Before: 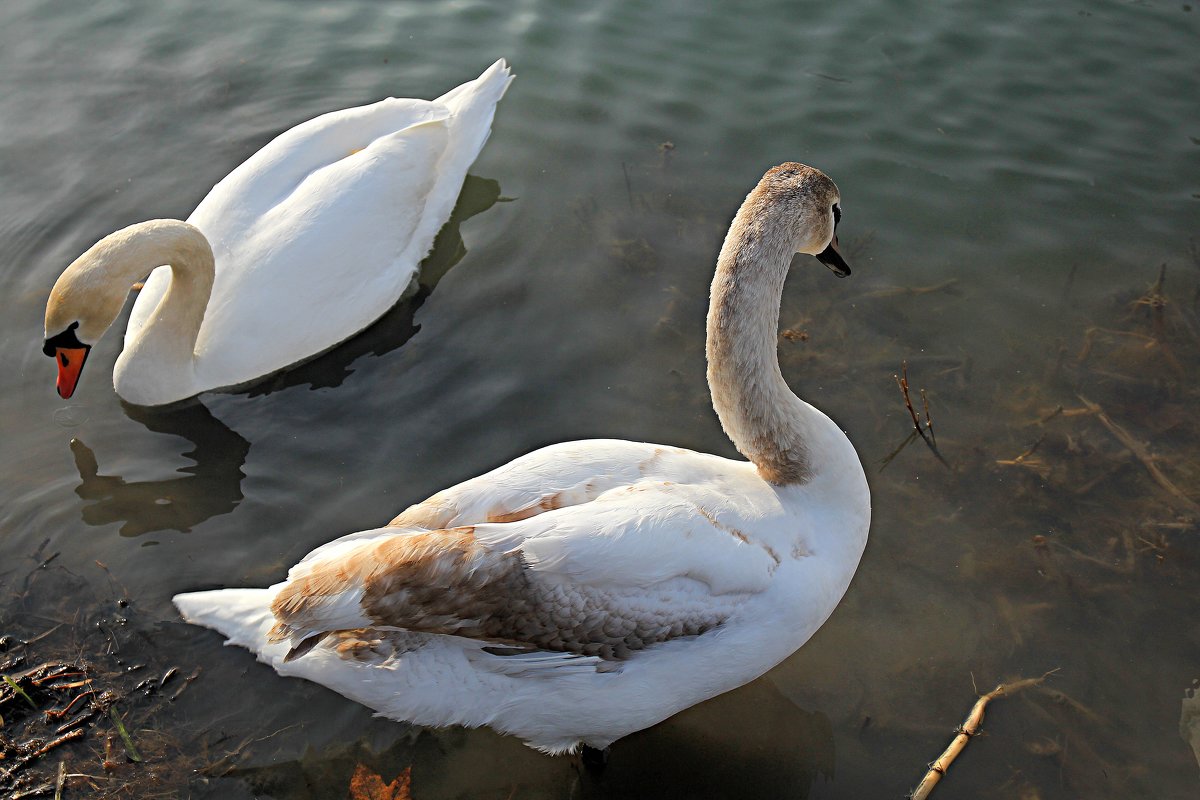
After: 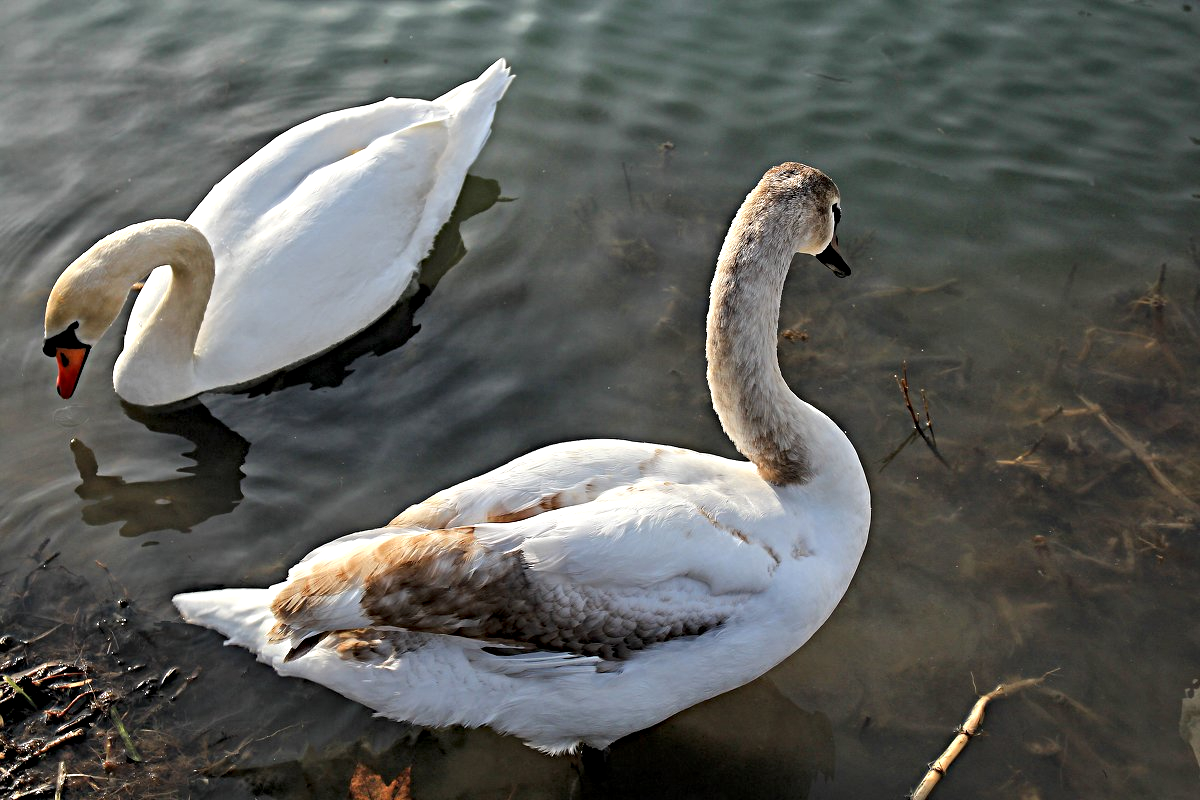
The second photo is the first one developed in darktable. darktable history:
contrast equalizer: octaves 7, y [[0.511, 0.558, 0.631, 0.632, 0.559, 0.512], [0.5 ×6], [0.507, 0.559, 0.627, 0.644, 0.647, 0.647], [0 ×6], [0 ×6]]
